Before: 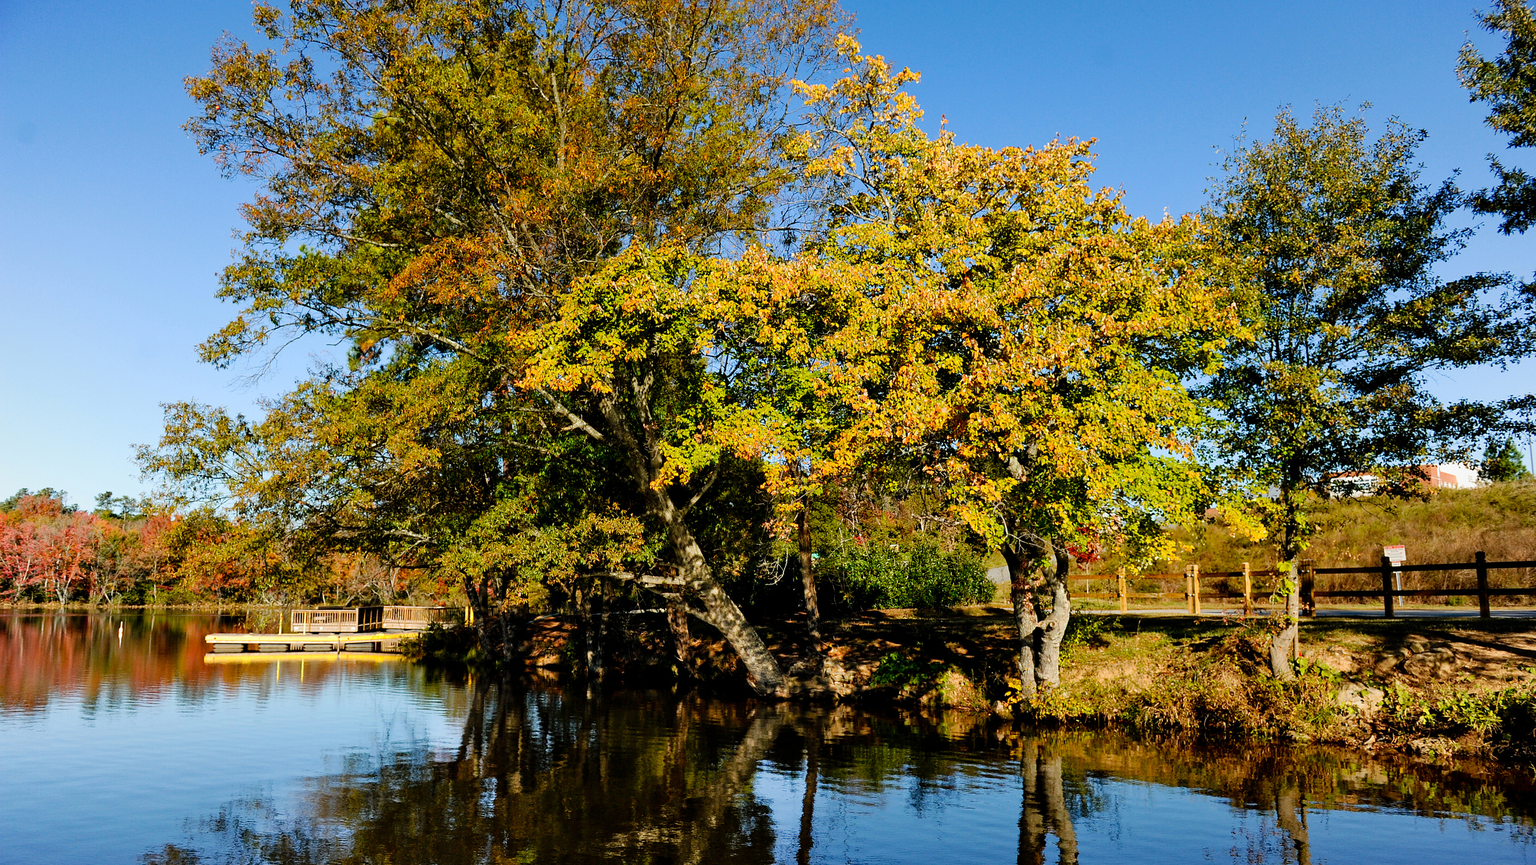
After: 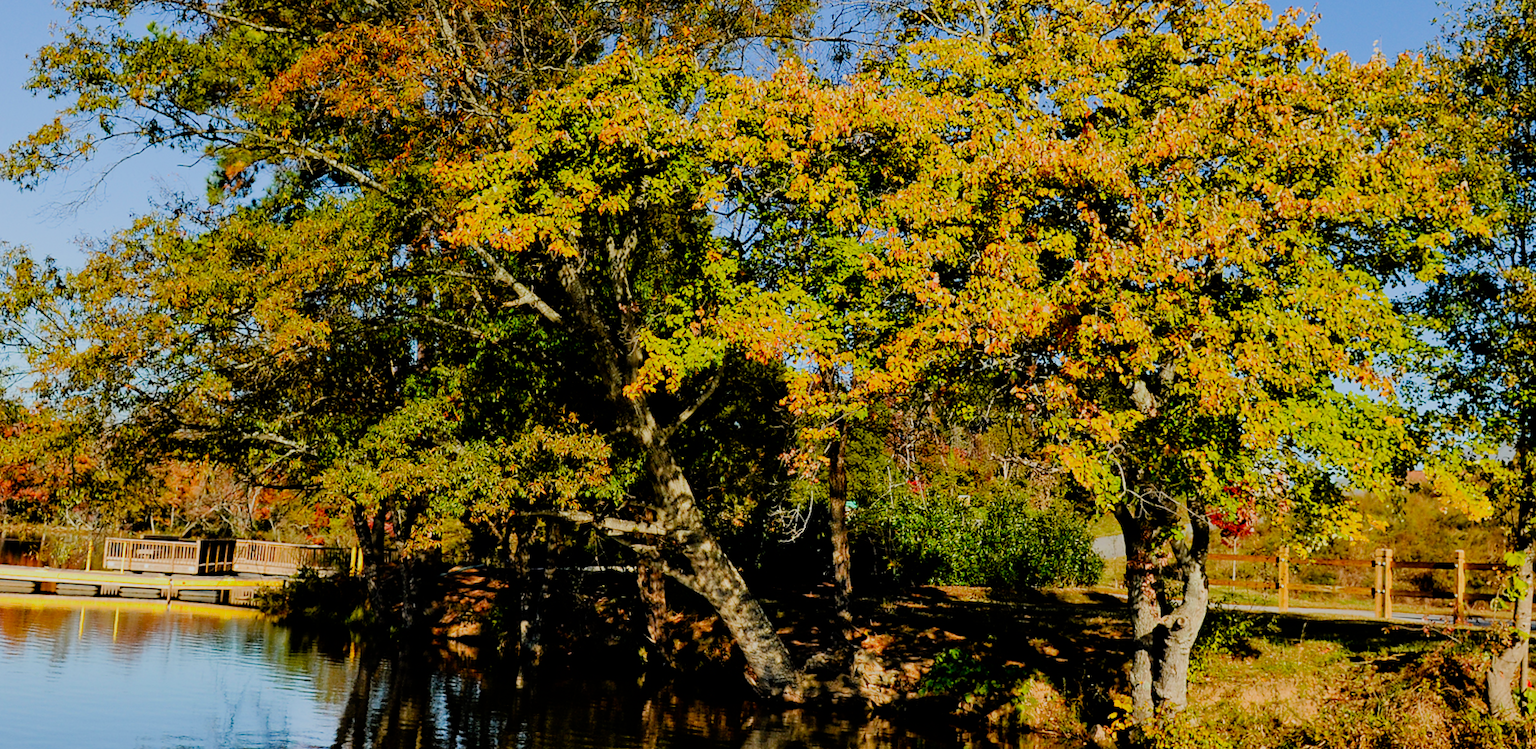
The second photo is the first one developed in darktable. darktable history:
crop and rotate: angle -3.37°, left 9.79%, top 20.73%, right 12.42%, bottom 11.82%
filmic rgb: black relative exposure -7.65 EV, white relative exposure 4.56 EV, hardness 3.61
contrast brightness saturation: contrast 0.04, saturation 0.16
